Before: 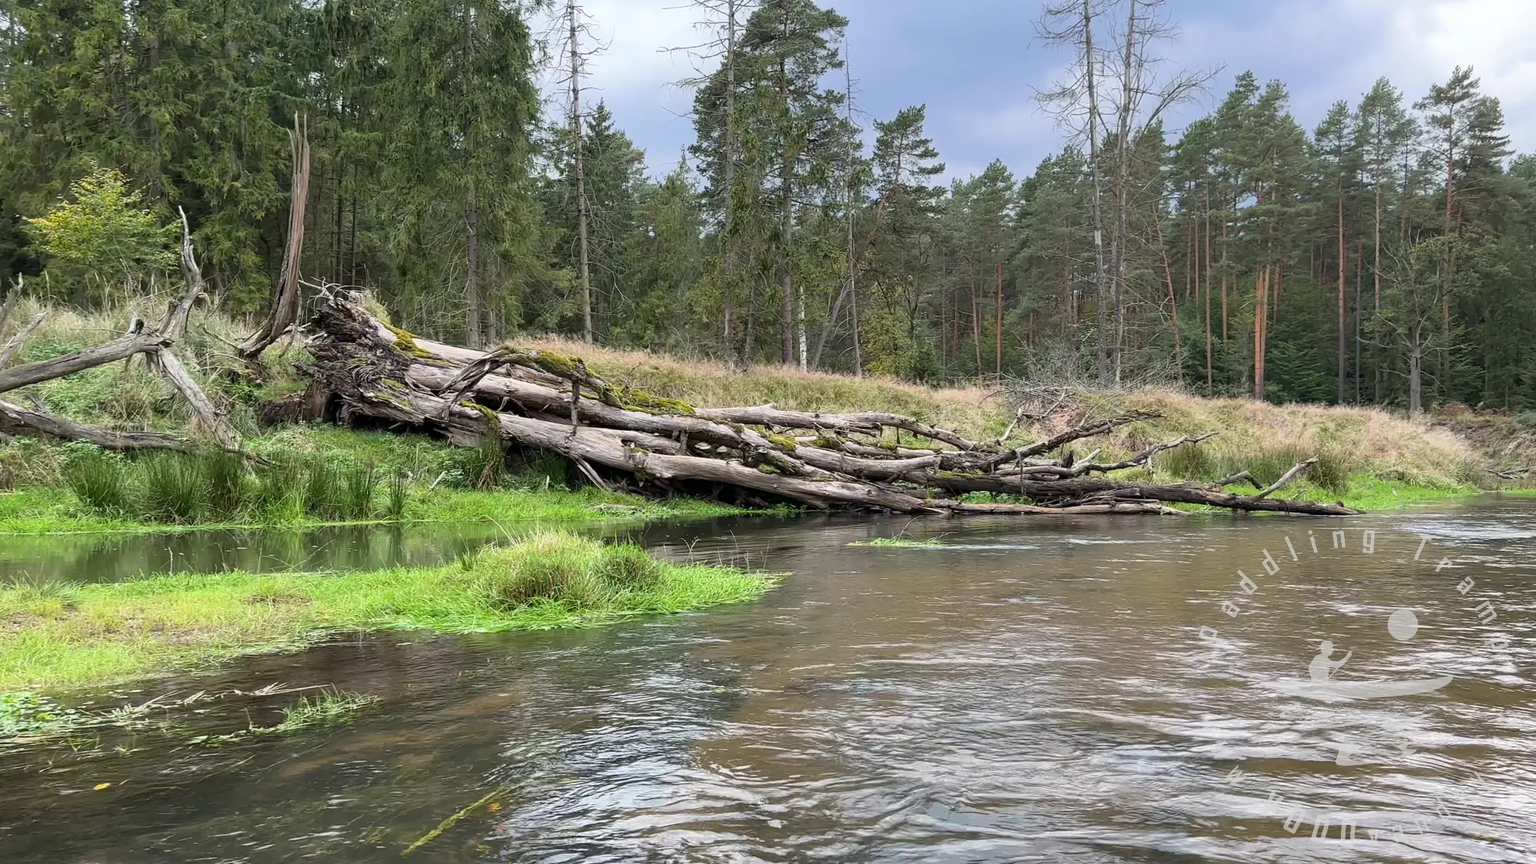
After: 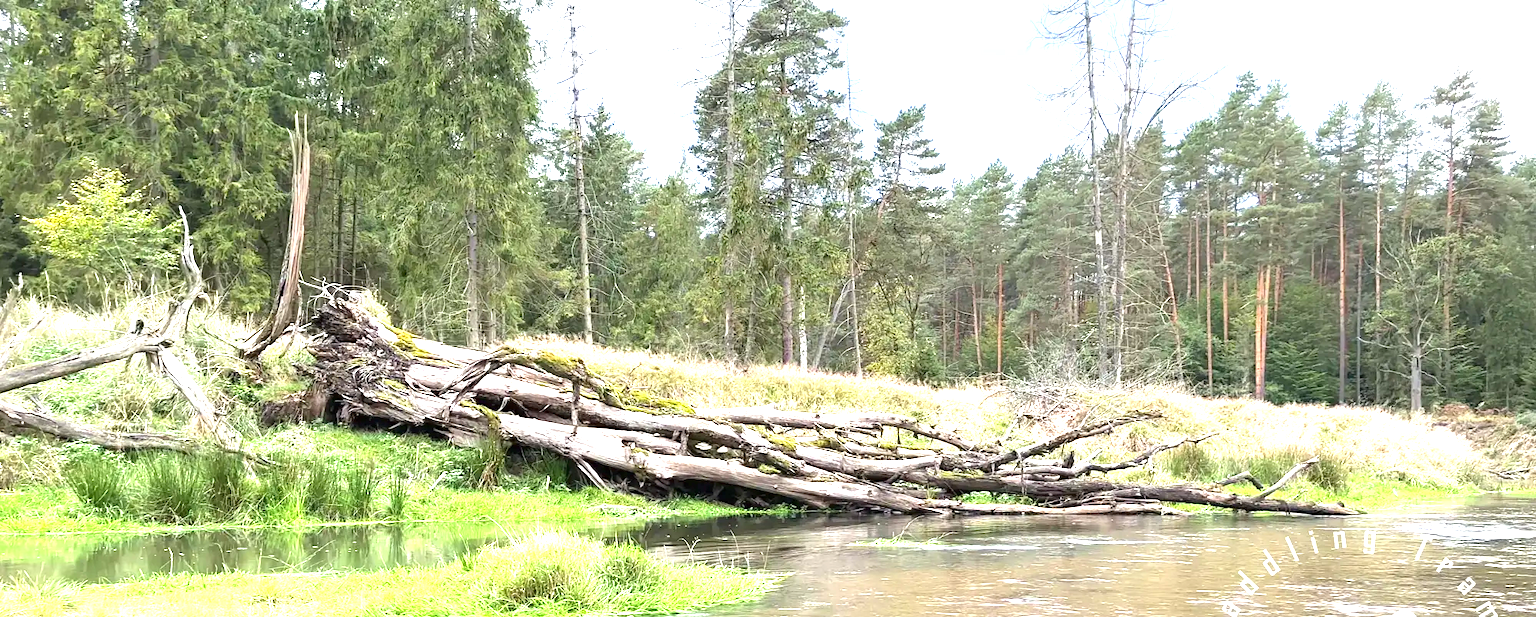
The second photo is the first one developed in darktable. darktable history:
exposure: black level correction 0, exposure 1.75 EV, compensate exposure bias true, compensate highlight preservation false
crop: bottom 28.576%
